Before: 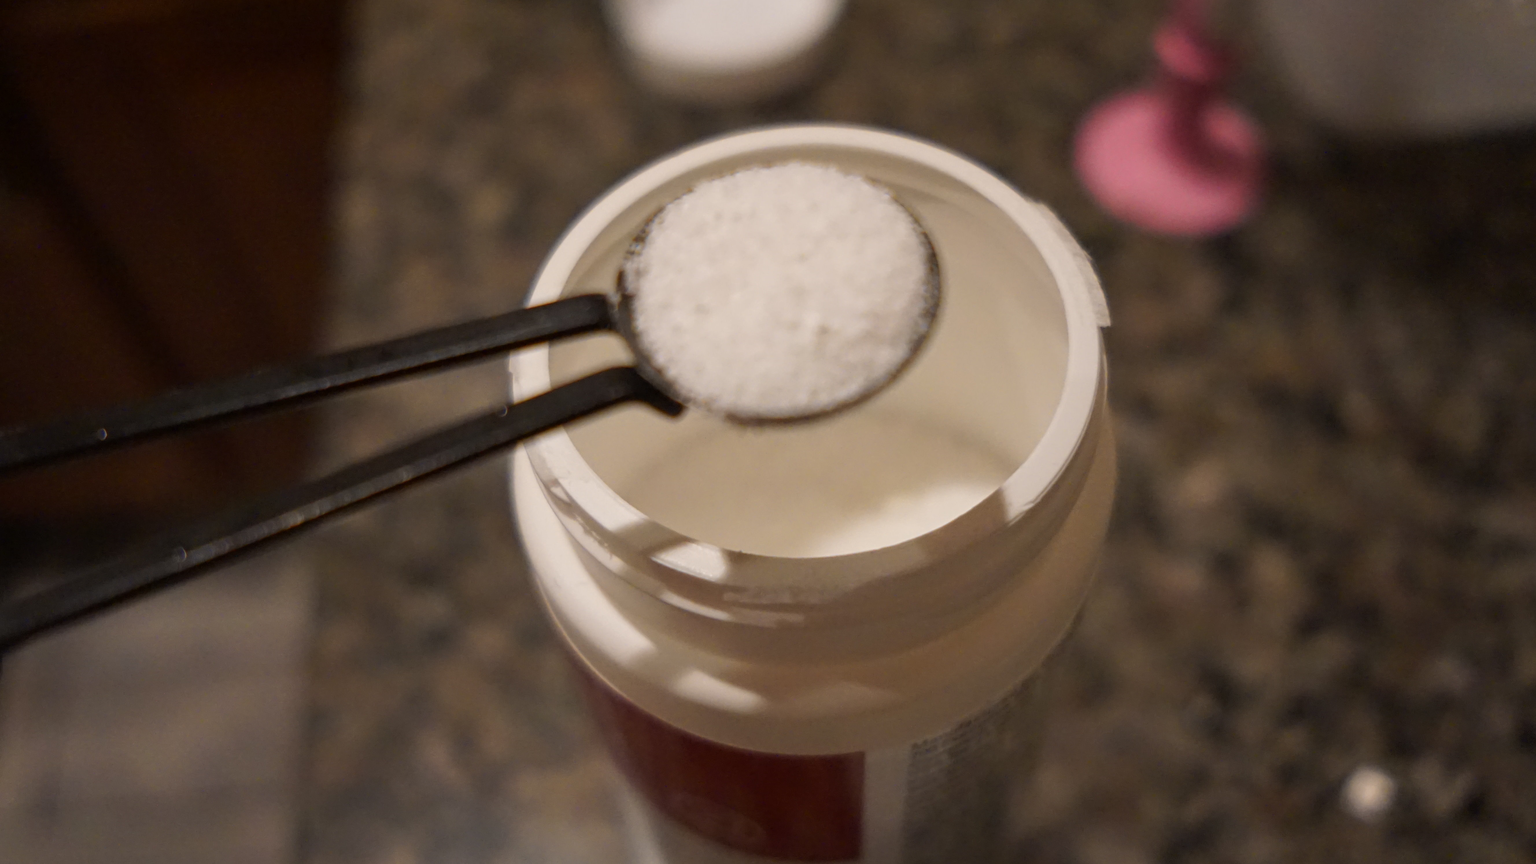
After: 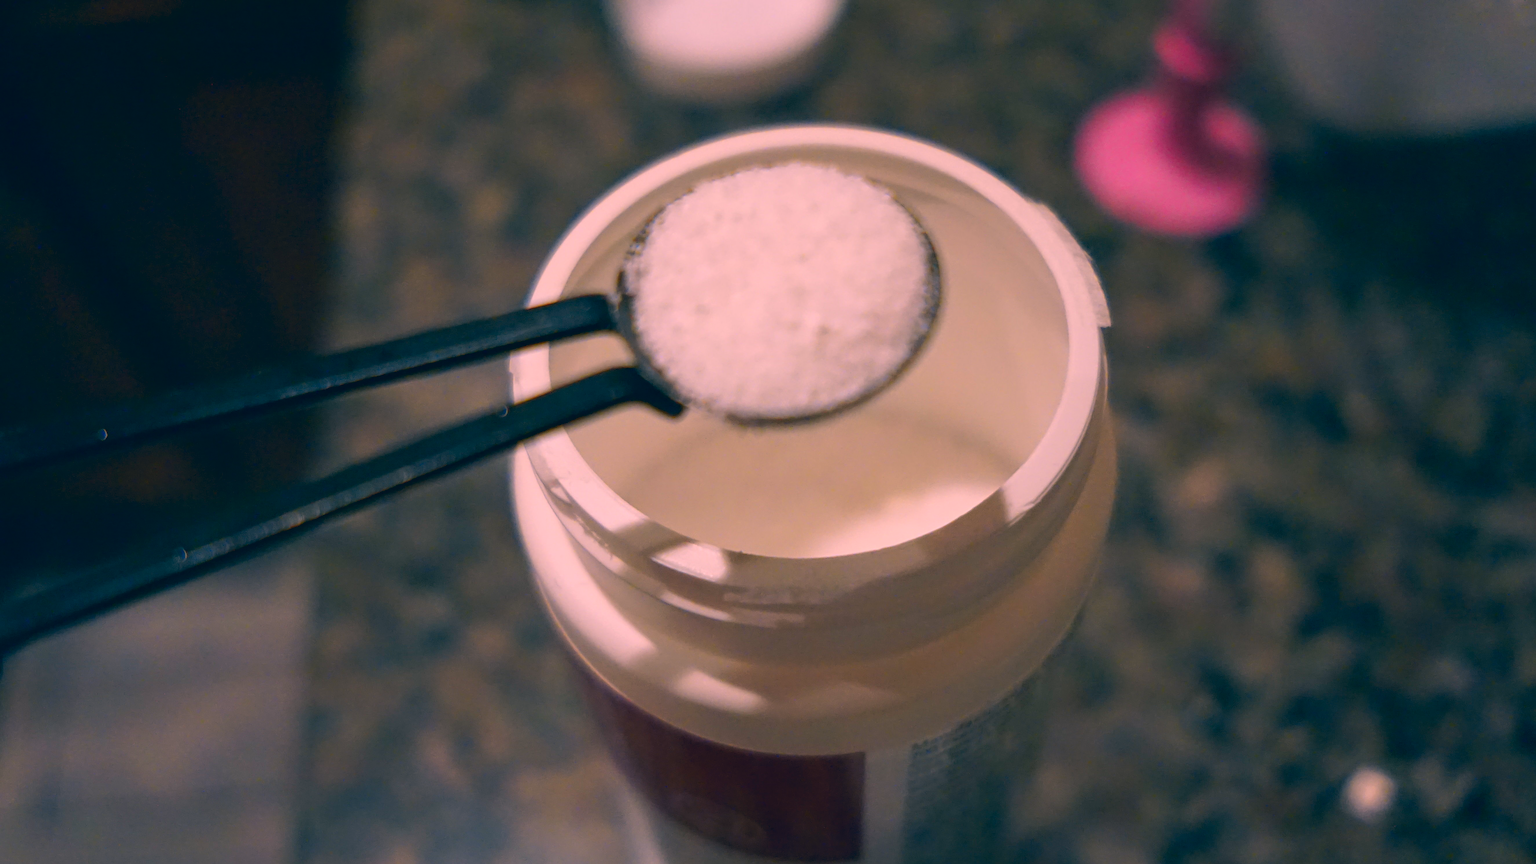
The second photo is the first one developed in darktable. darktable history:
sharpen: on, module defaults
color correction: highlights a* 17.03, highlights b* 0.205, shadows a* -15.38, shadows b* -14.56, saturation 1.5
